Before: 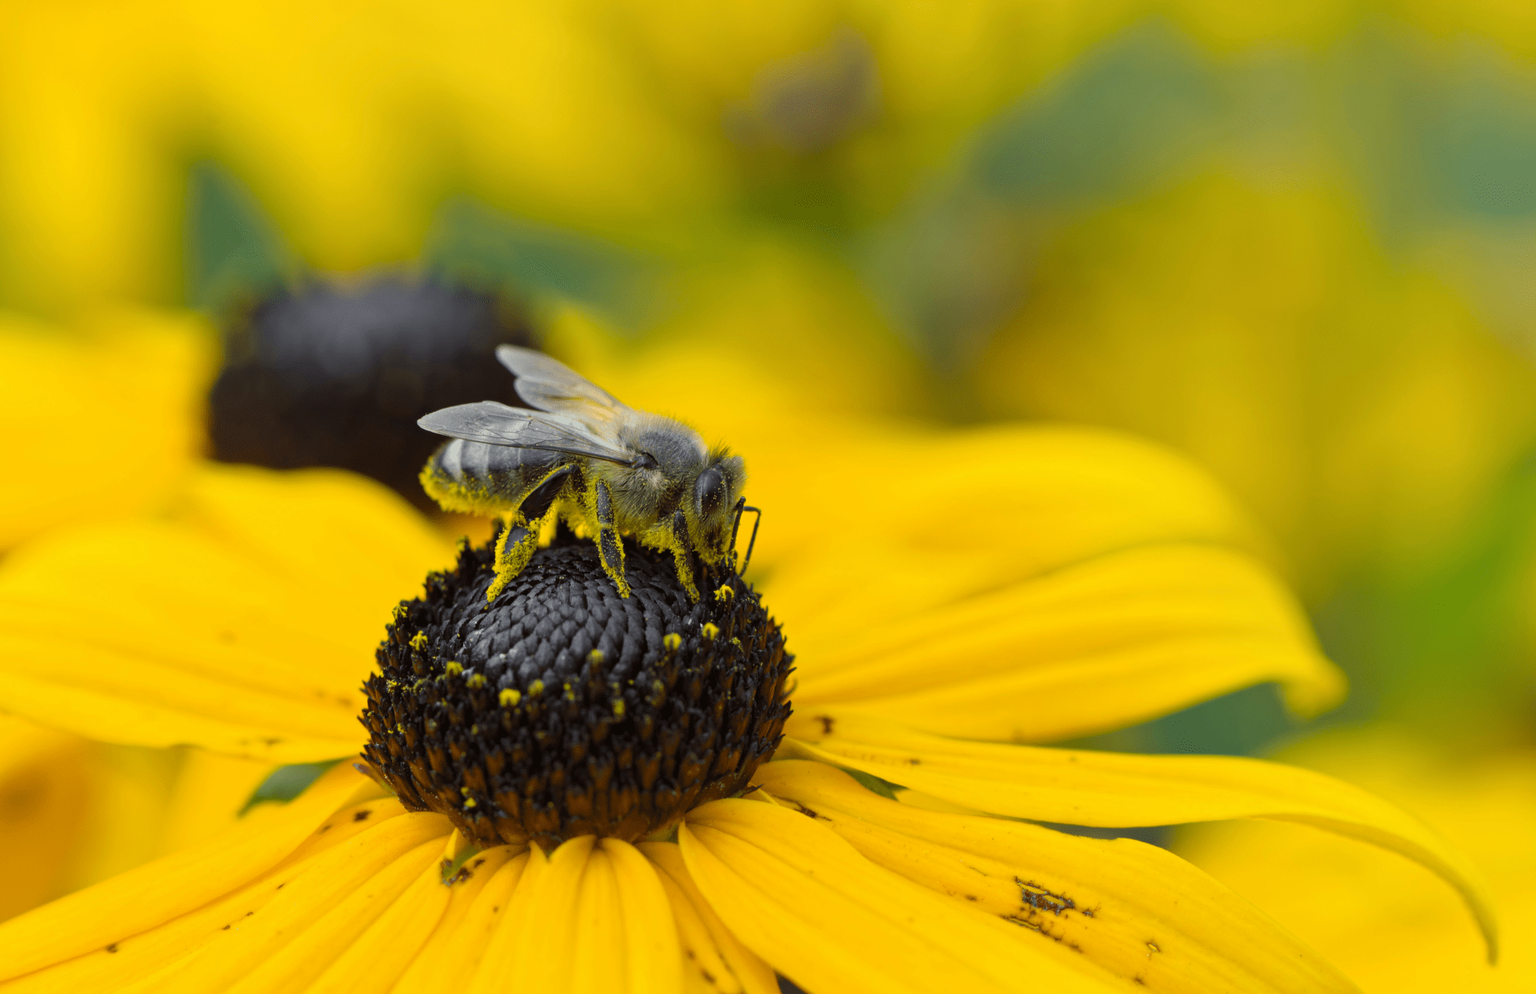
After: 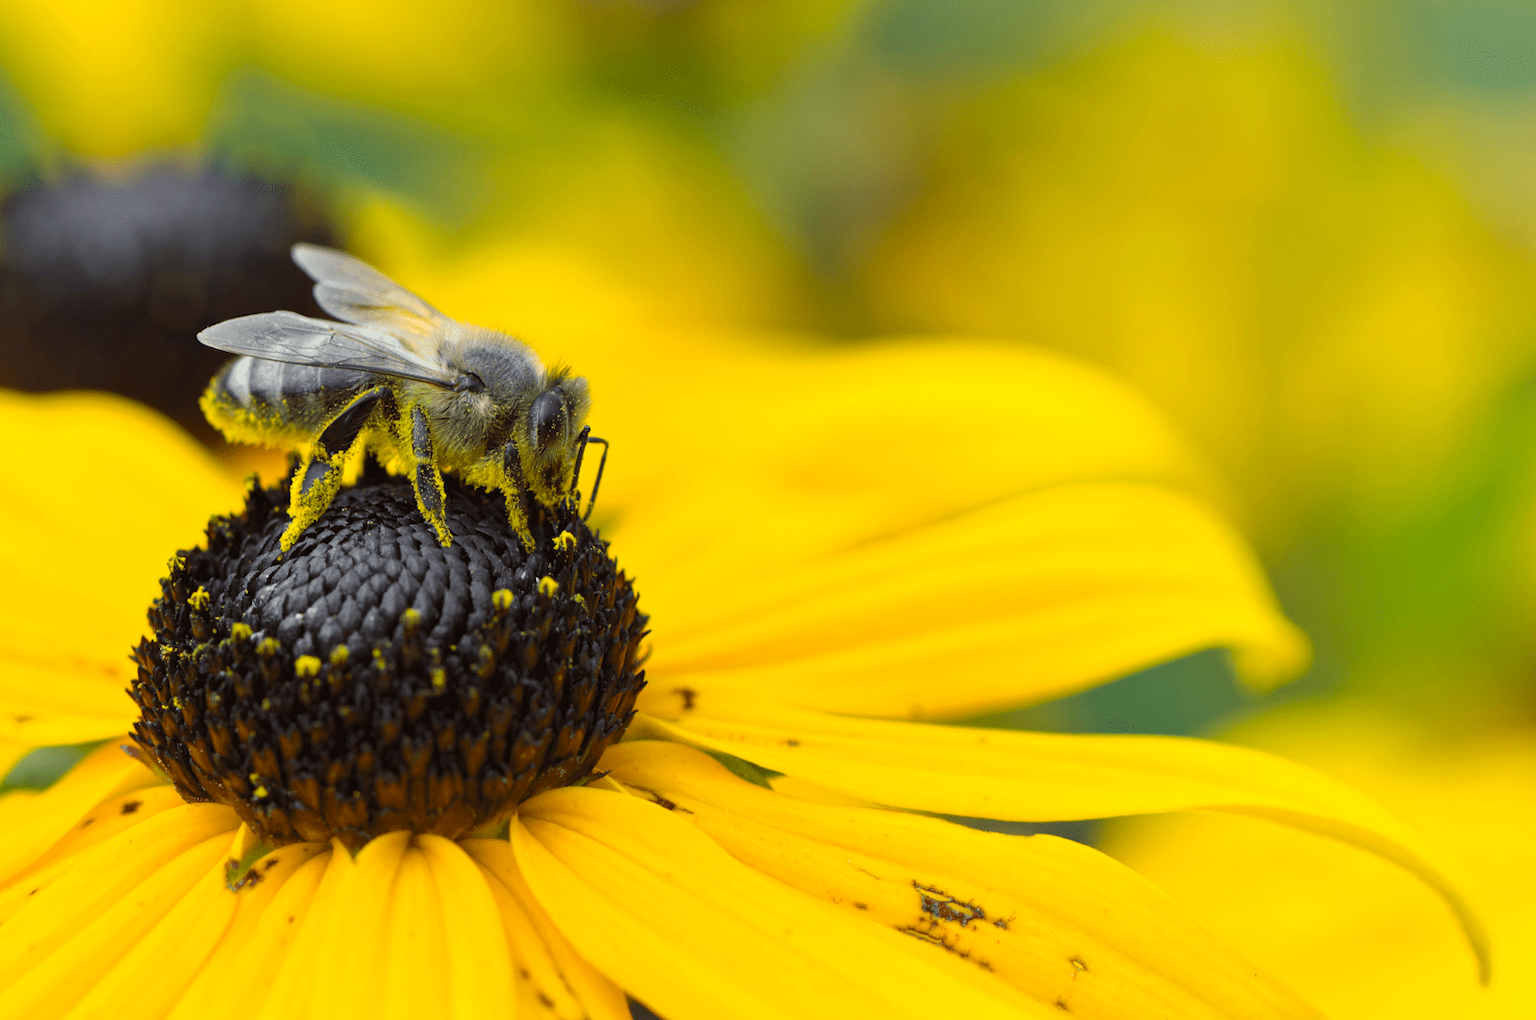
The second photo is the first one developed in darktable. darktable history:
exposure: exposure 0.172 EV, compensate exposure bias true, compensate highlight preservation false
color correction: highlights a* 0.026, highlights b* -0.404
crop: left 16.474%, top 14.288%
contrast brightness saturation: contrast 0.097, brightness 0.036, saturation 0.095
tone equalizer: on, module defaults
